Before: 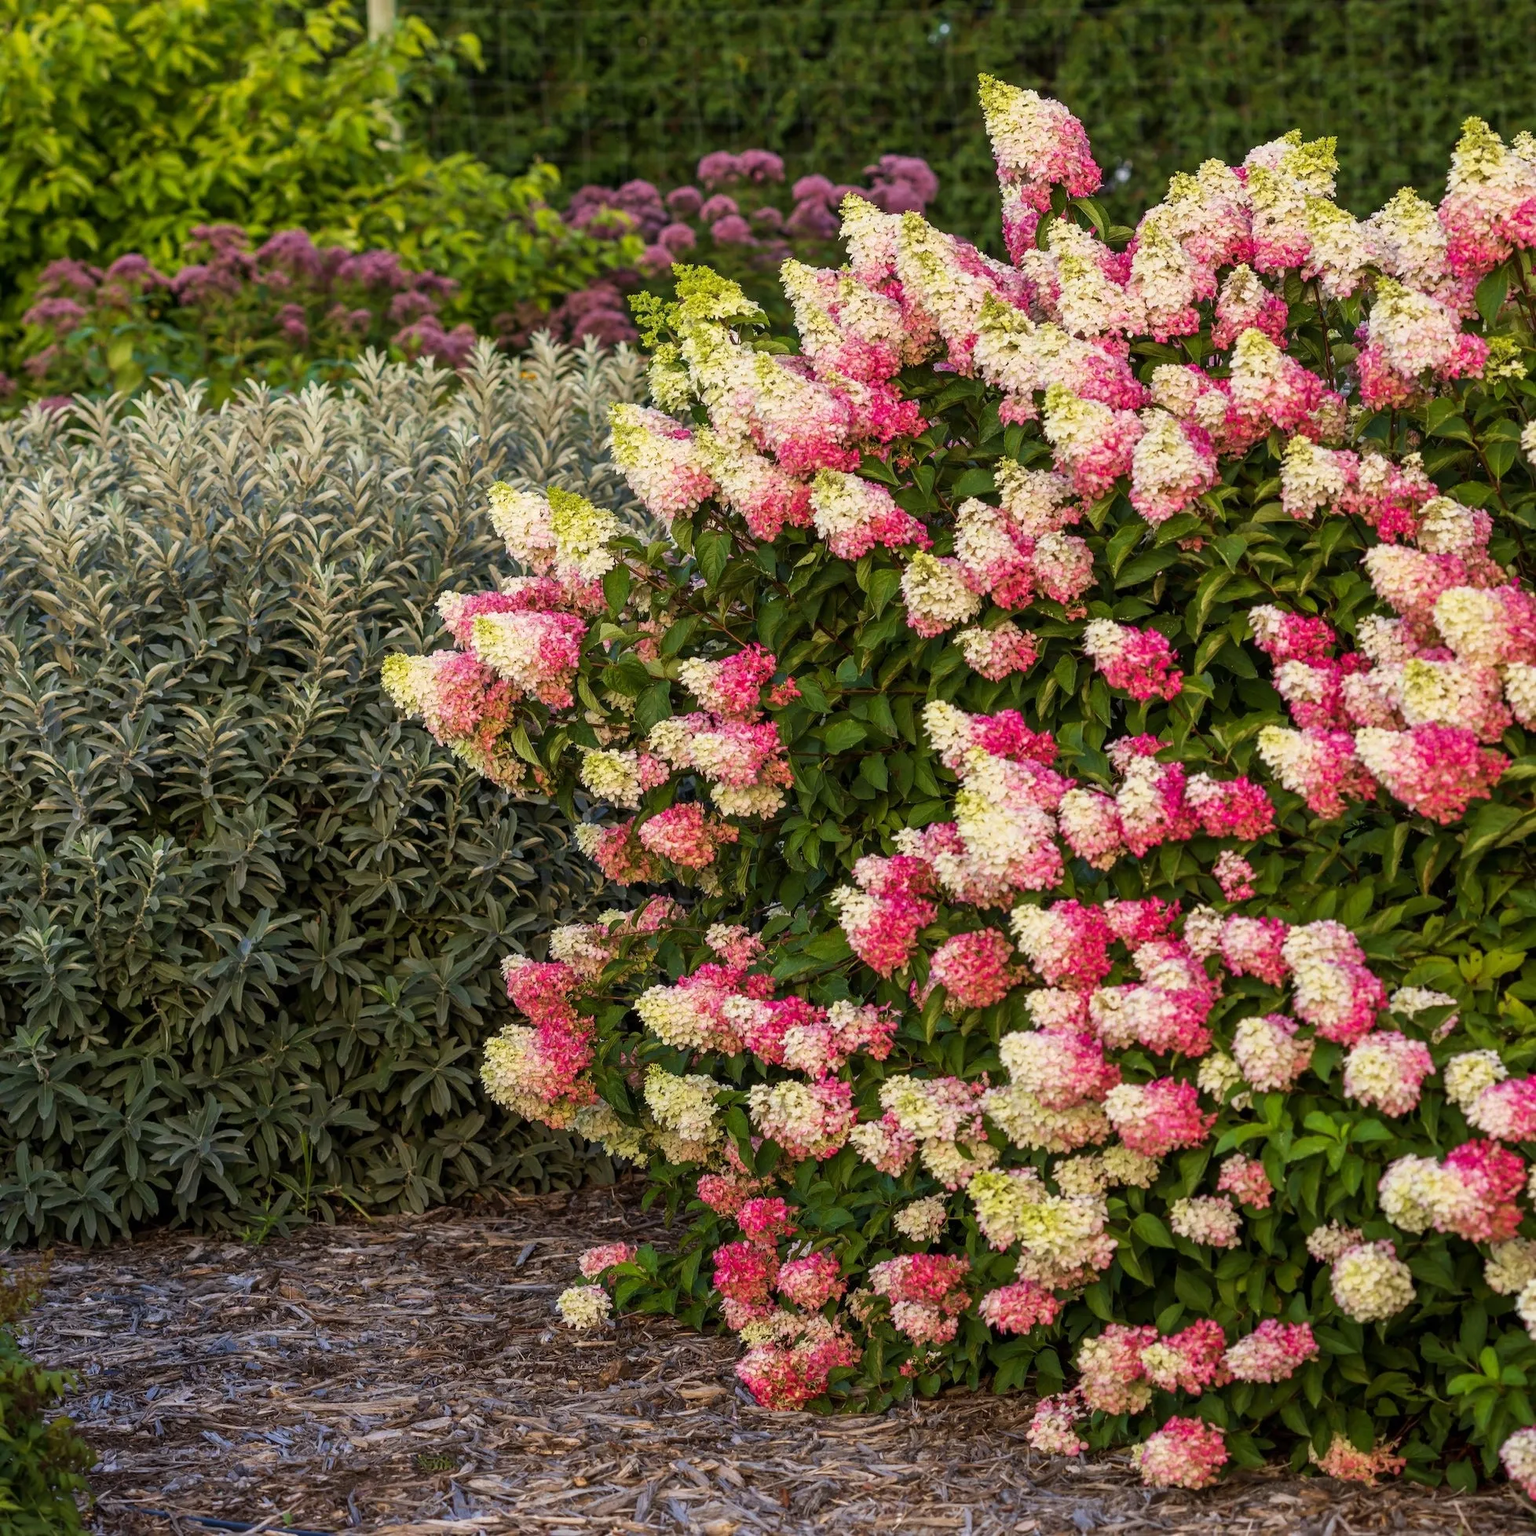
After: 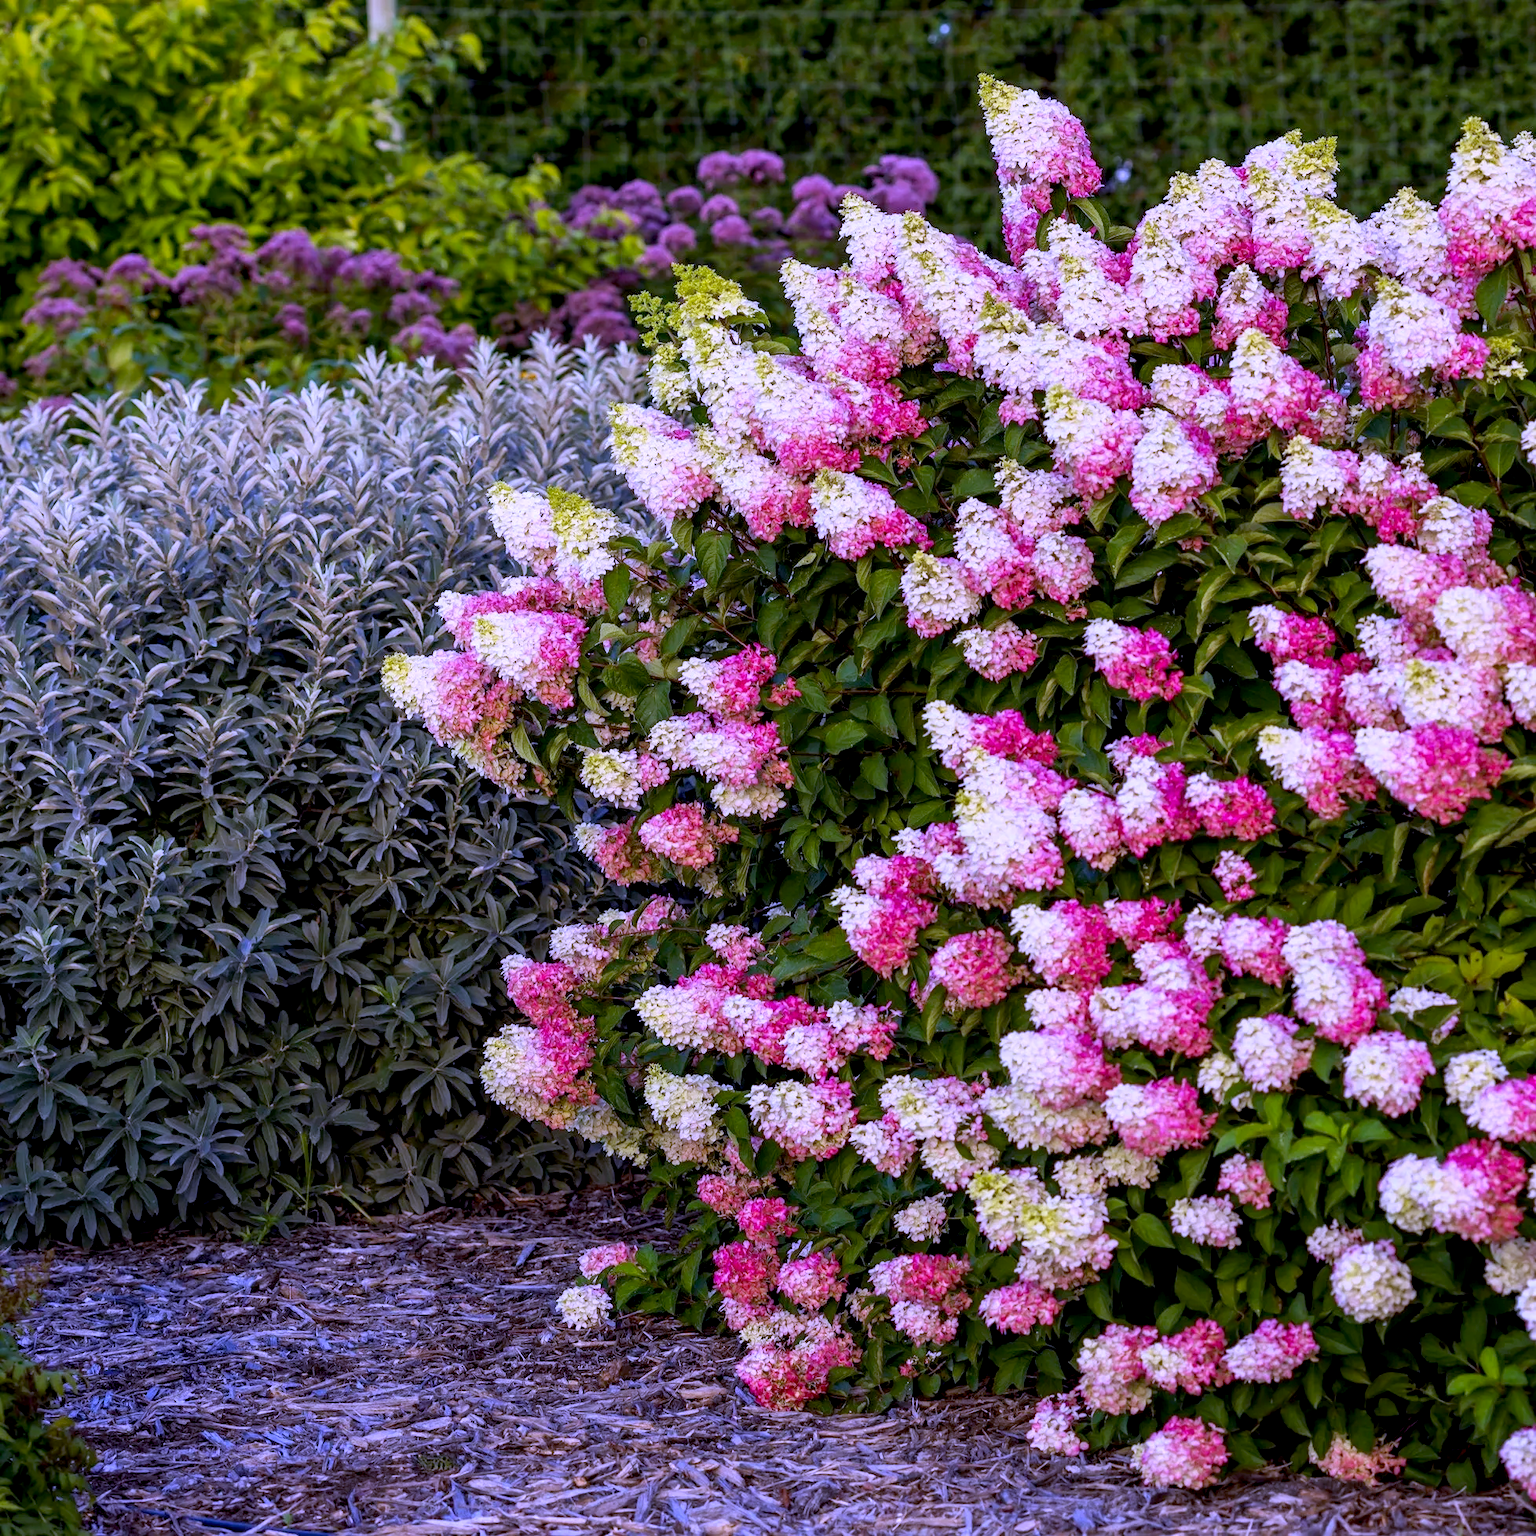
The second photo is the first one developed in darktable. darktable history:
exposure: black level correction 0.011, compensate highlight preservation false
white balance: red 0.98, blue 1.61
